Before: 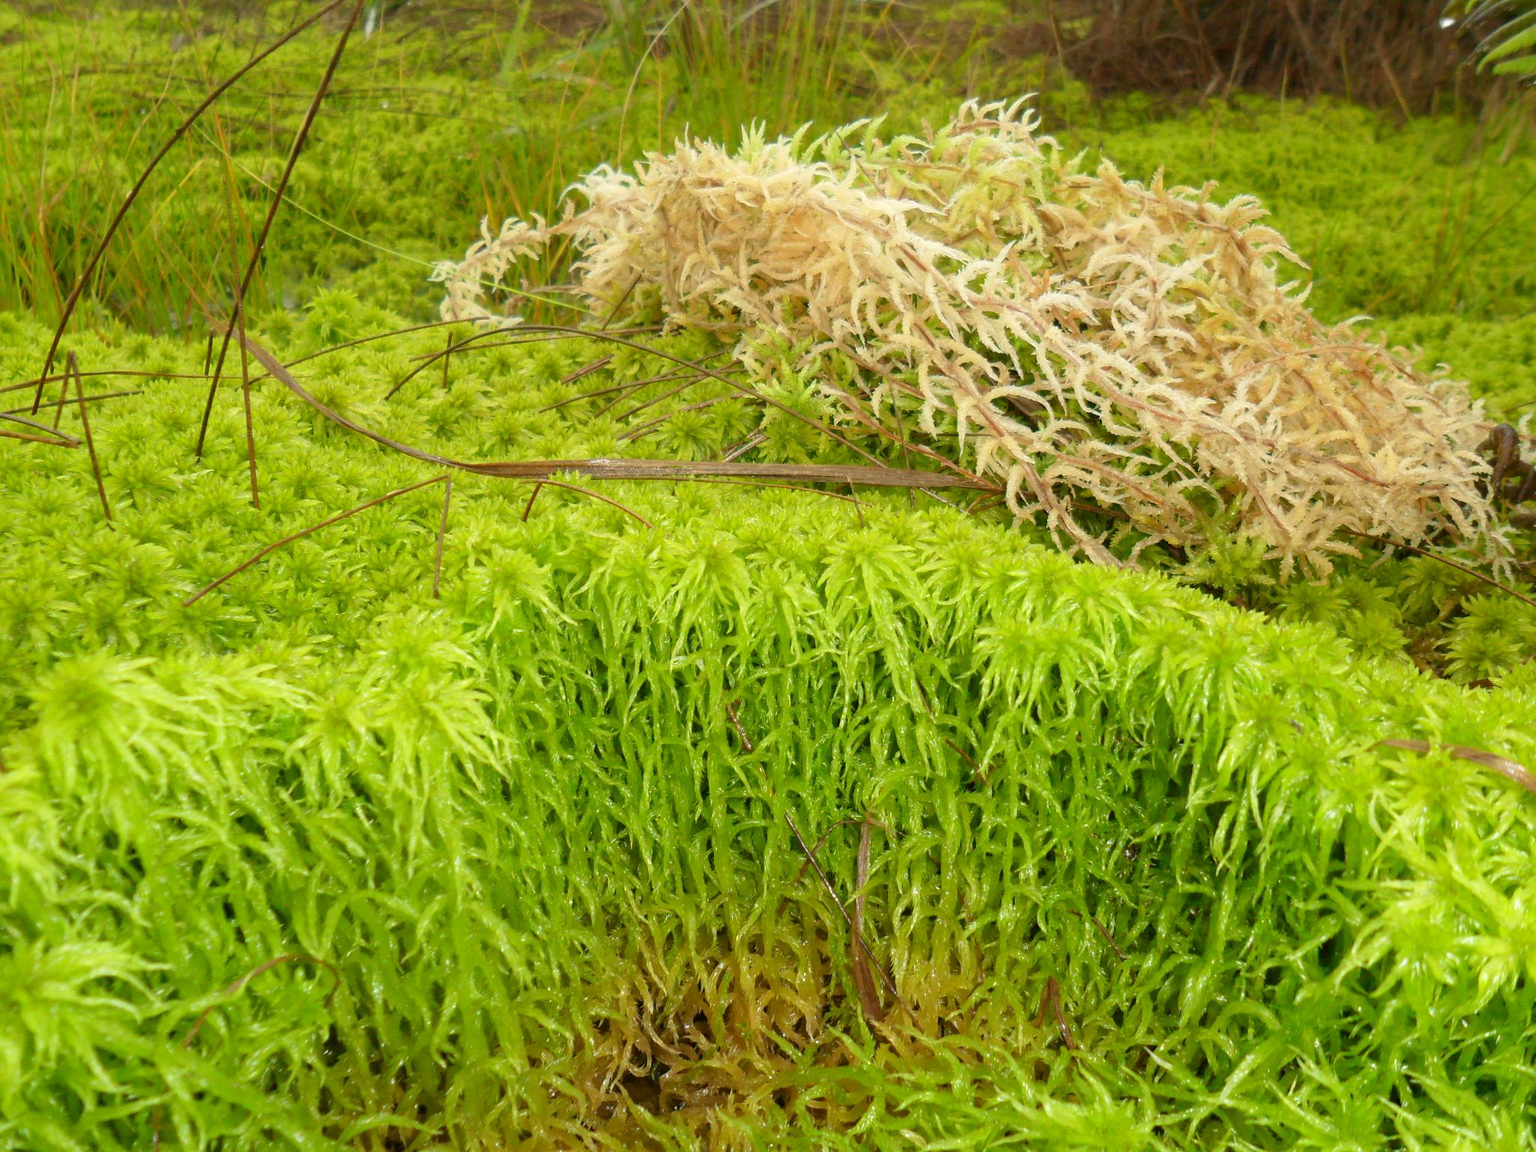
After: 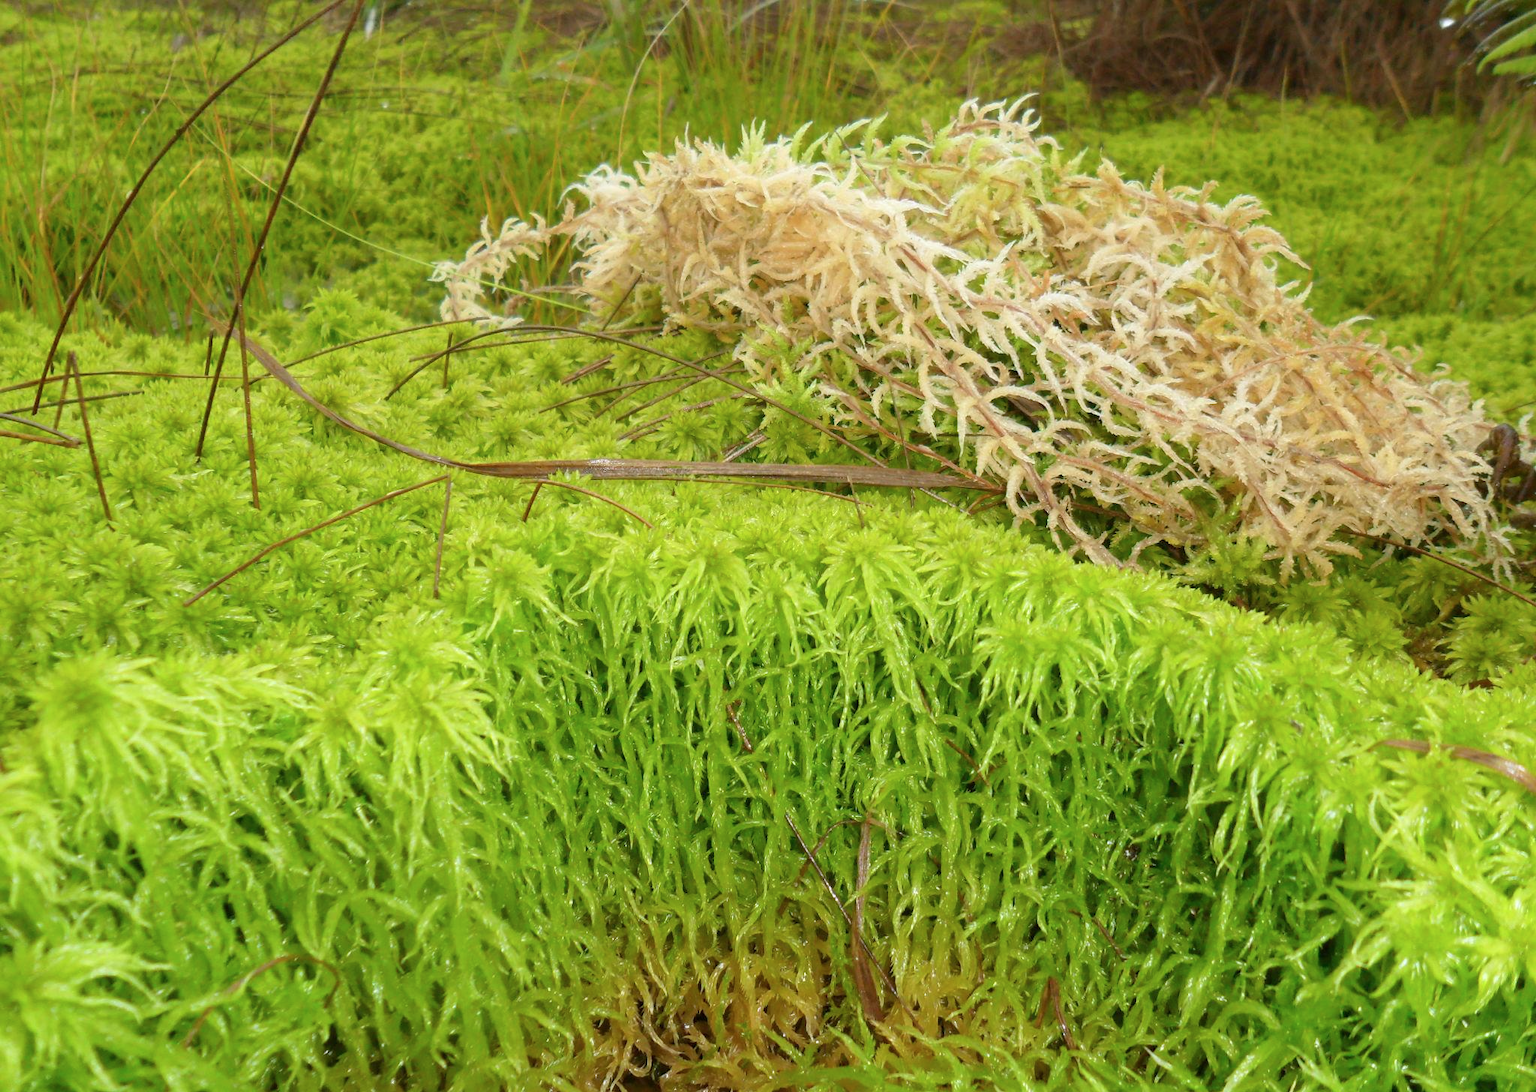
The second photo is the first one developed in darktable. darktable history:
color calibration: illuminant as shot in camera, x 0.358, y 0.373, temperature 4628.91 K, saturation algorithm version 1 (2020)
crop and rotate: top 0.002%, bottom 5.102%
